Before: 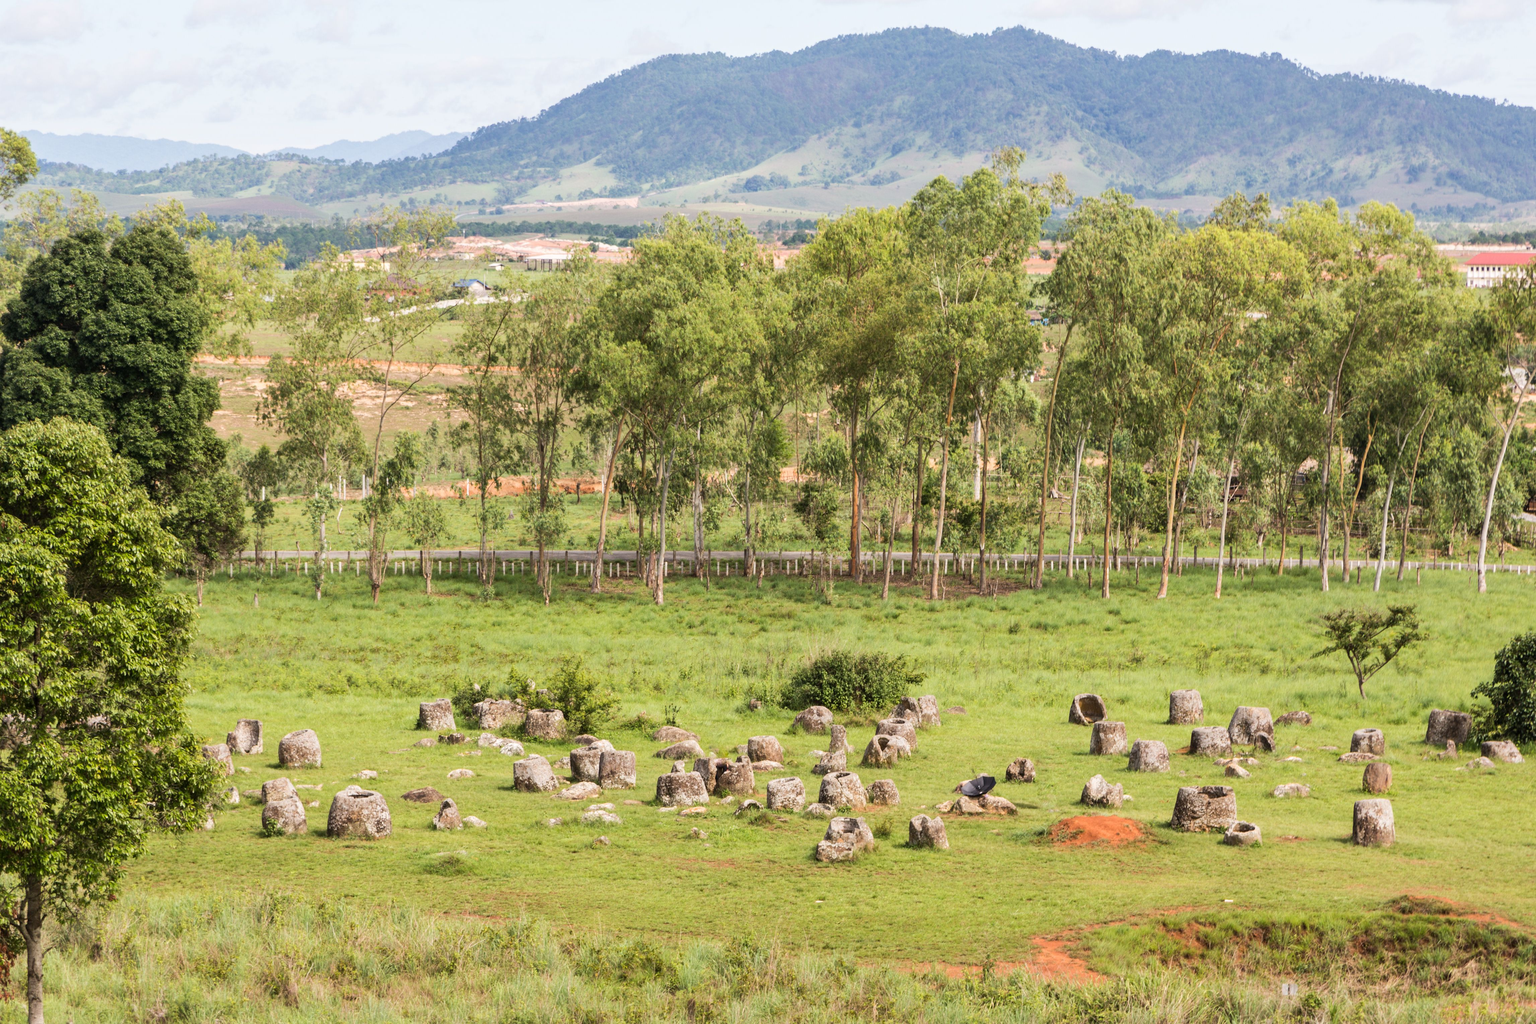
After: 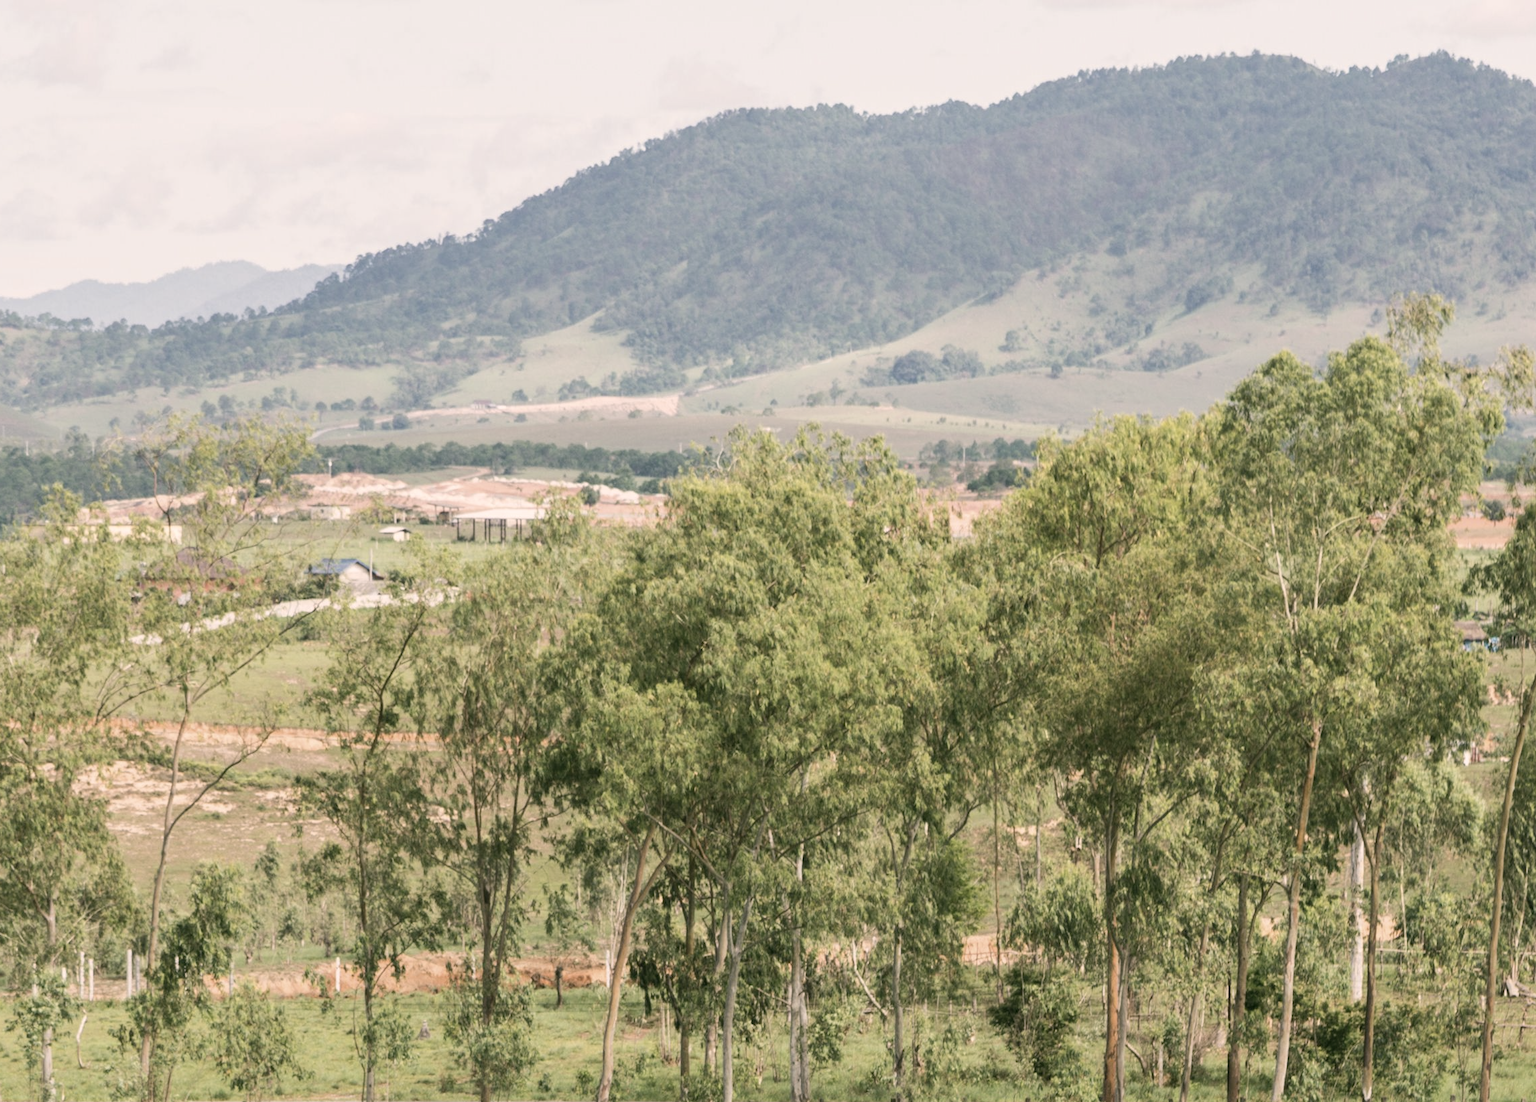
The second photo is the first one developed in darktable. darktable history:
contrast brightness saturation: contrast -0.04, saturation -0.408
crop: left 19.483%, right 30.533%, bottom 46.18%
color correction: highlights a* 4.58, highlights b* 4.98, shadows a* -7.1, shadows b* 4.82
